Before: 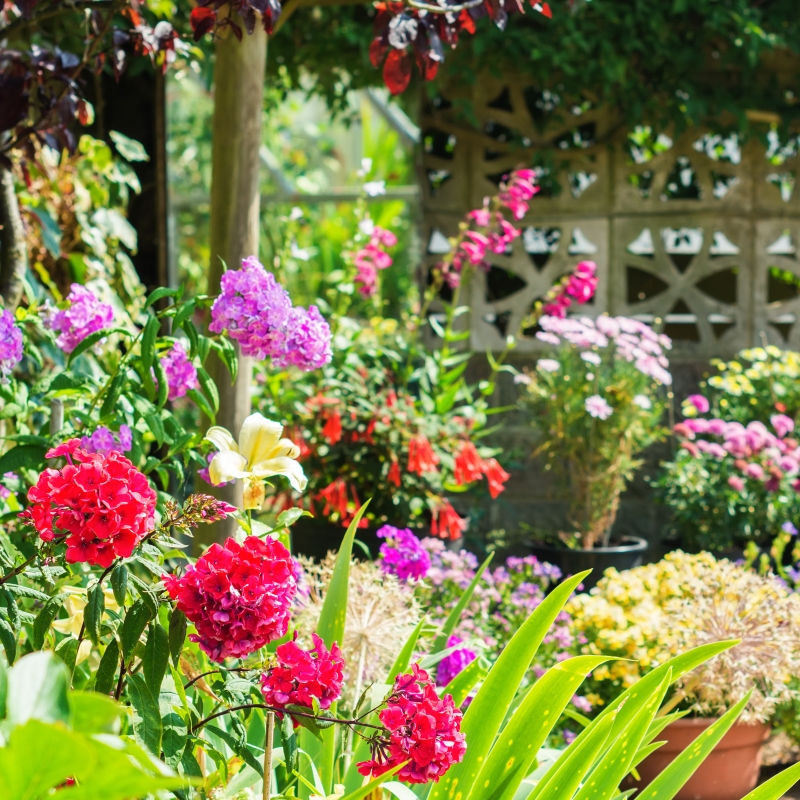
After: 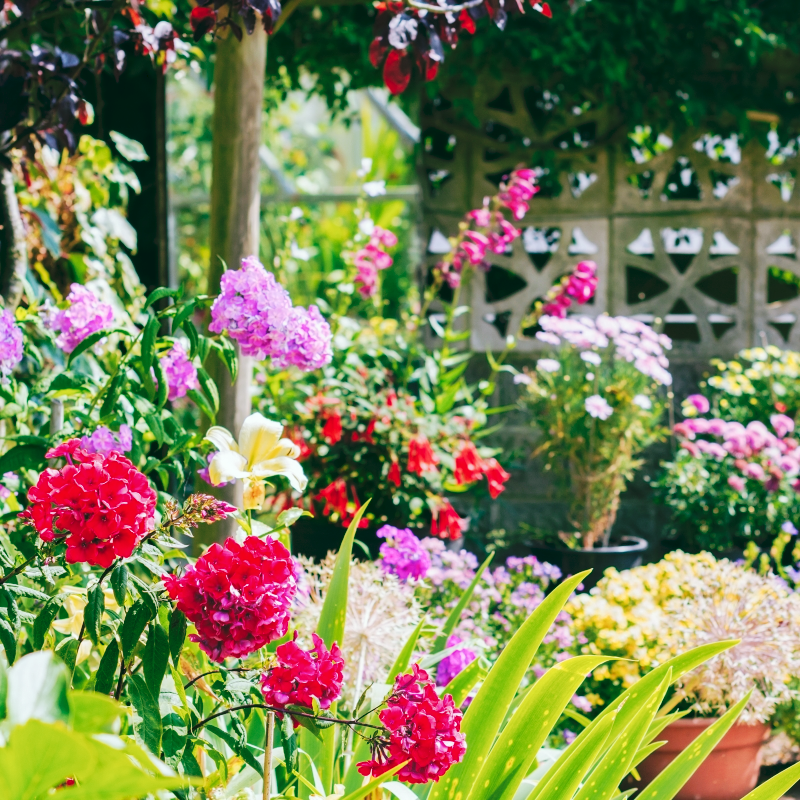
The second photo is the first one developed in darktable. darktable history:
tone curve: curves: ch0 [(0, 0) (0.003, 0.049) (0.011, 0.052) (0.025, 0.061) (0.044, 0.08) (0.069, 0.101) (0.1, 0.119) (0.136, 0.139) (0.177, 0.172) (0.224, 0.222) (0.277, 0.292) (0.335, 0.367) (0.399, 0.444) (0.468, 0.538) (0.543, 0.623) (0.623, 0.713) (0.709, 0.784) (0.801, 0.844) (0.898, 0.916) (1, 1)], preserve colors none
color look up table: target L [97.49, 88.87, 88.58, 80.94, 84.73, 77.62, 68.97, 62.05, 61.13, 60.44, 62.17, 39, 36.94, 17.36, 200.17, 77.49, 73.47, 63.3, 47.63, 46.32, 46.67, 52.21, 42.49, 32.94, 32.33, 29.65, 4.992, 95.91, 79.55, 76.6, 78.66, 58.5, 60.61, 67.45, 59.2, 55.56, 40.22, 38.49, 30.21, 32.38, 33.45, 13.81, 2.391, 92.47, 78.96, 61.72, 53.28, 47.16, 32.32], target a [-3.716, -10.41, -13.35, -56.43, -54.75, -38.81, -12.27, -57.33, -49.79, -17.88, -24.29, -29.93, -22.62, -32.36, 0, 31.32, 24.05, 34.08, 70.07, 67.43, 68.7, 14.96, 3.644, 43.99, 47.51, 27.02, -9.313, 2.079, 14.85, 6.923, 31.43, 53.25, 73.26, 65.18, 31.07, 32.73, 6.504, 57.82, 44.1, -1.089, 32.11, 24.72, -4.789, -17.61, -35.11, -7.973, -18.66, 1.05, -6.028], target b [6.236, 81.34, 45.81, 69.48, 8.155, -11.59, 17.79, 52.63, 22.15, 56.04, -9.521, 32.55, -4.804, 24.29, 0, 4.216, 53.61, 25.85, 20.97, 51.75, 17.36, -3.447, 23.31, 32.45, 17.33, 7.476, 7.178, -2.762, -22.11, -15.18, -30.99, -11.52, -41.24, -49.07, -61.07, -35.68, -58.69, -65.57, -4.857, -7.456, -87.46, -45.44, -16.2, -6.685, -28.98, -53.03, -38.11, -28.11, -27.95], num patches 49
